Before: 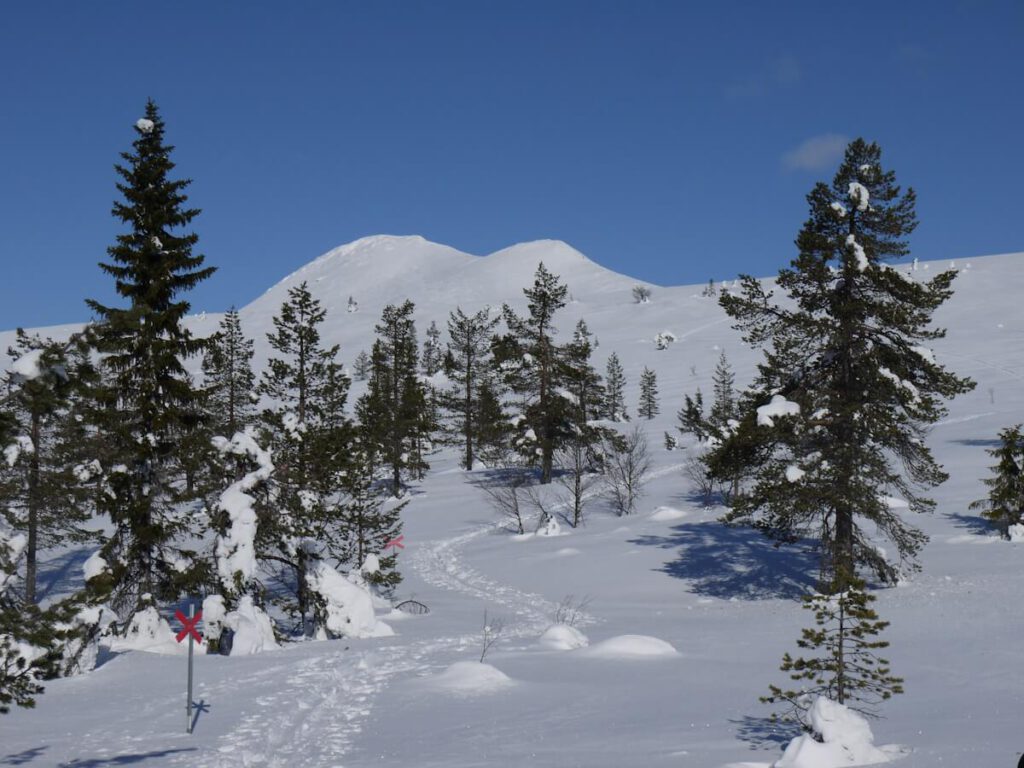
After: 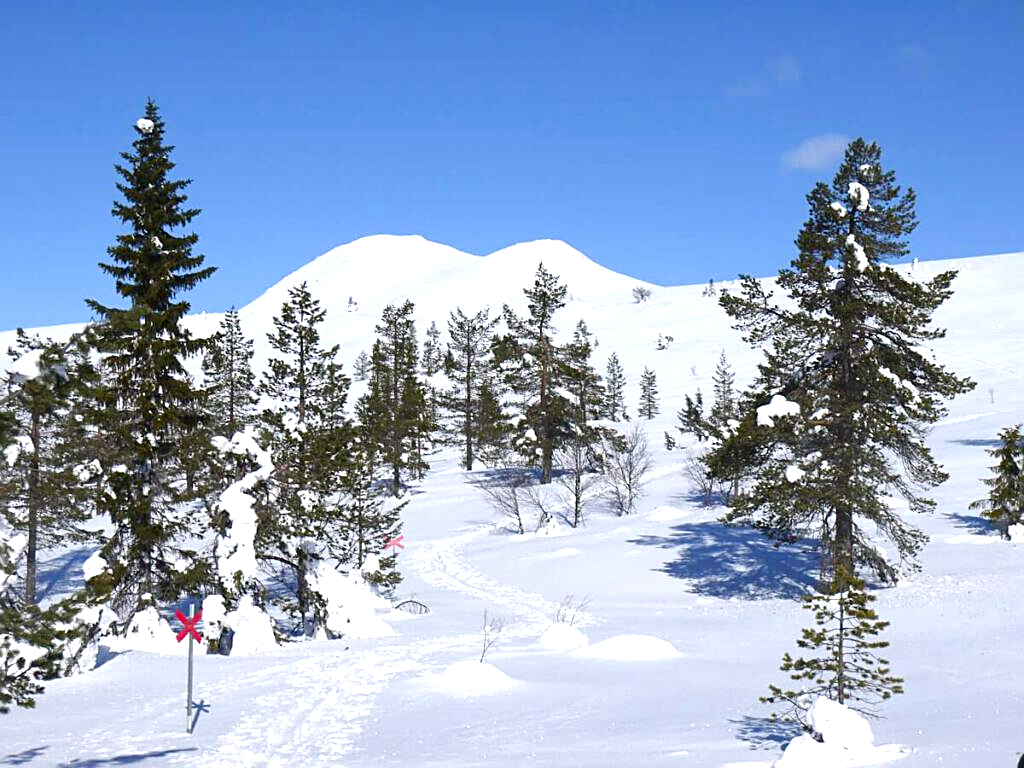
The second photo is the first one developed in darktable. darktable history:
sharpen: on, module defaults
exposure: black level correction 0, exposure 1.379 EV, compensate exposure bias true, compensate highlight preservation false
color balance rgb: perceptual saturation grading › global saturation 20%, perceptual saturation grading › highlights -25%, perceptual saturation grading › shadows 25%
